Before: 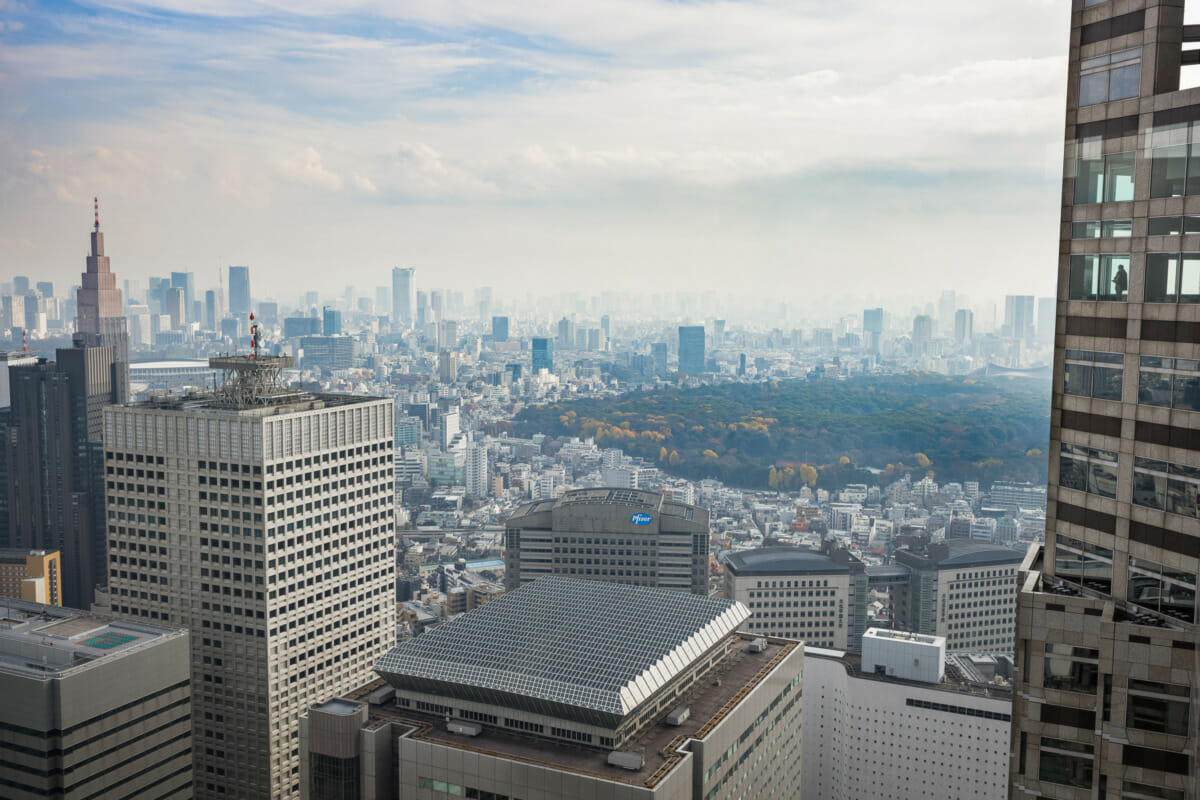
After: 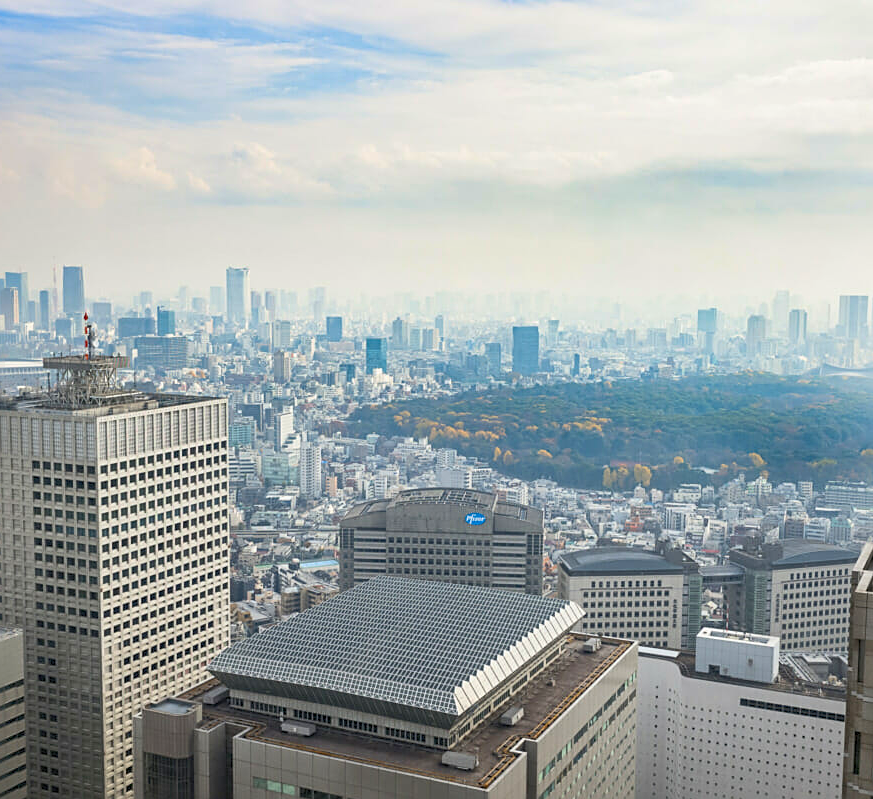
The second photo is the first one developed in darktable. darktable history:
shadows and highlights: on, module defaults
crop: left 13.844%, right 13.393%
contrast brightness saturation: contrast 0.202, brightness 0.162, saturation 0.219
sharpen: on, module defaults
